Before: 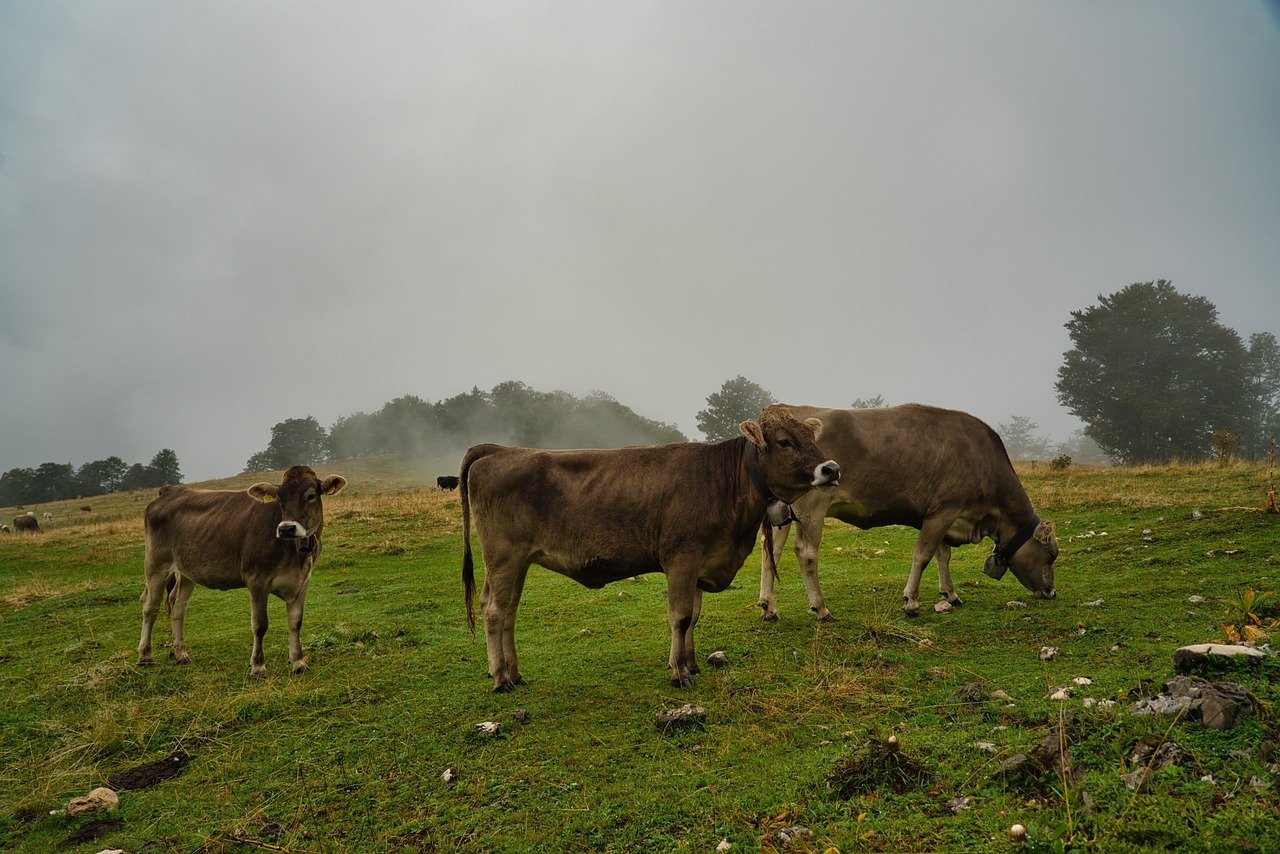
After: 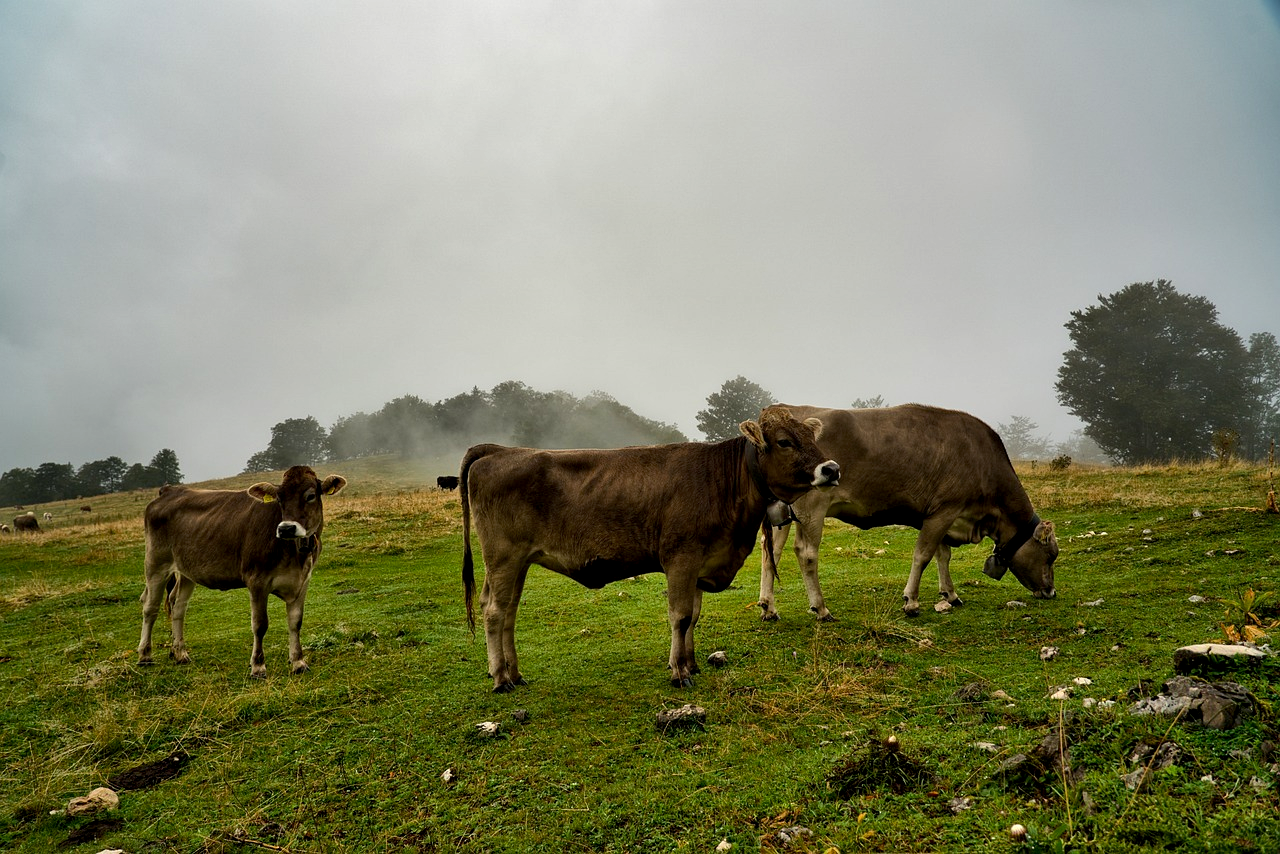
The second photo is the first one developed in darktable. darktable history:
tone equalizer: -8 EV -0.417 EV, -7 EV -0.389 EV, -6 EV -0.333 EV, -5 EV -0.222 EV, -3 EV 0.222 EV, -2 EV 0.333 EV, -1 EV 0.389 EV, +0 EV 0.417 EV, edges refinement/feathering 500, mask exposure compensation -1.57 EV, preserve details no
exposure: black level correction 0.007, exposure 0.093 EV, compensate highlight preservation false
shadows and highlights: shadows 32, highlights -32, soften with gaussian
